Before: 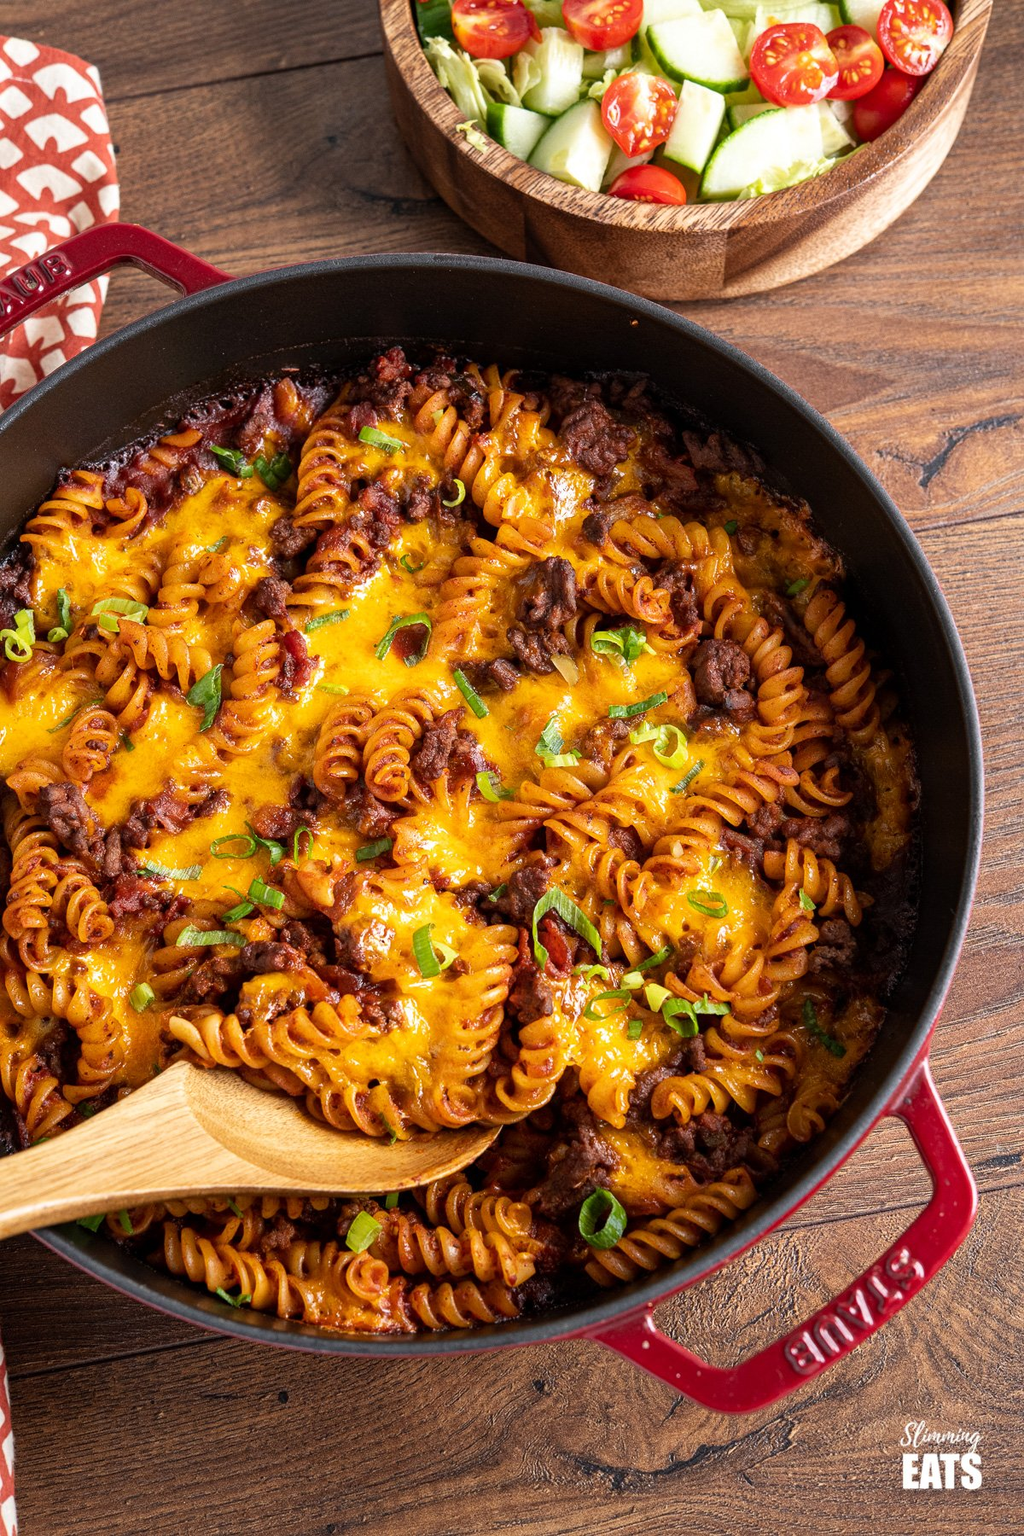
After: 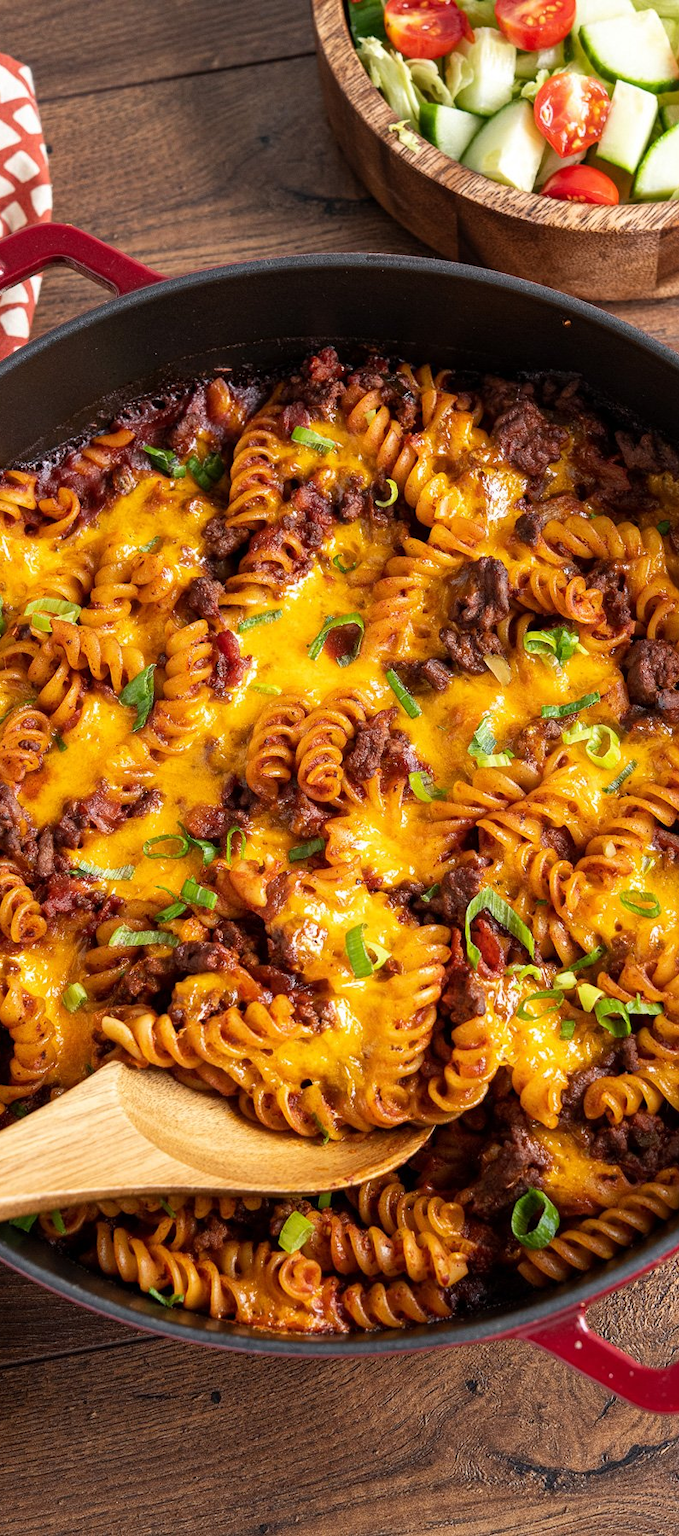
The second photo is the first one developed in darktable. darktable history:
crop and rotate: left 6.596%, right 27.049%
